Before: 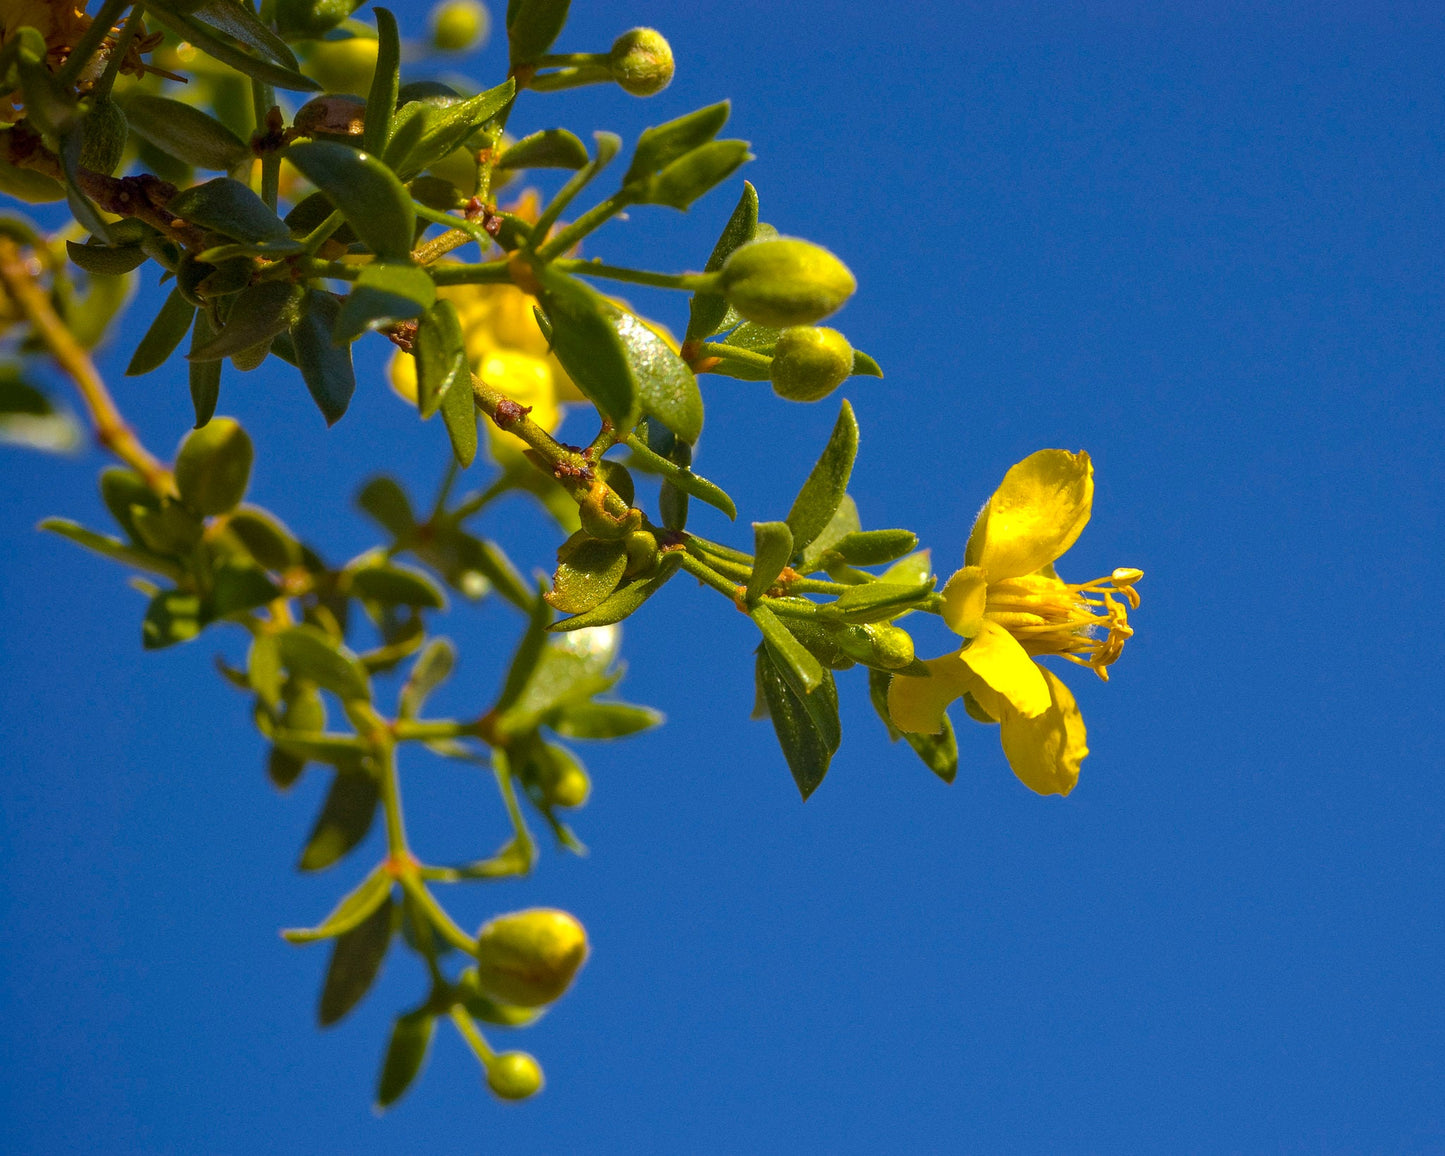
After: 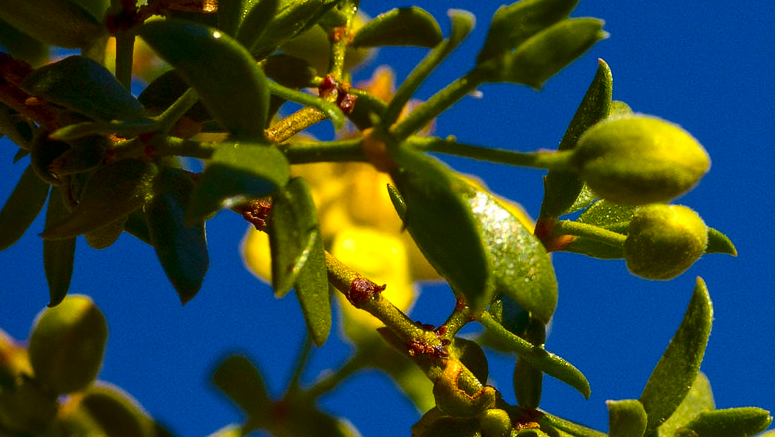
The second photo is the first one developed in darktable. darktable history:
contrast brightness saturation: contrast 0.21, brightness -0.11, saturation 0.21
crop: left 10.121%, top 10.631%, right 36.218%, bottom 51.526%
